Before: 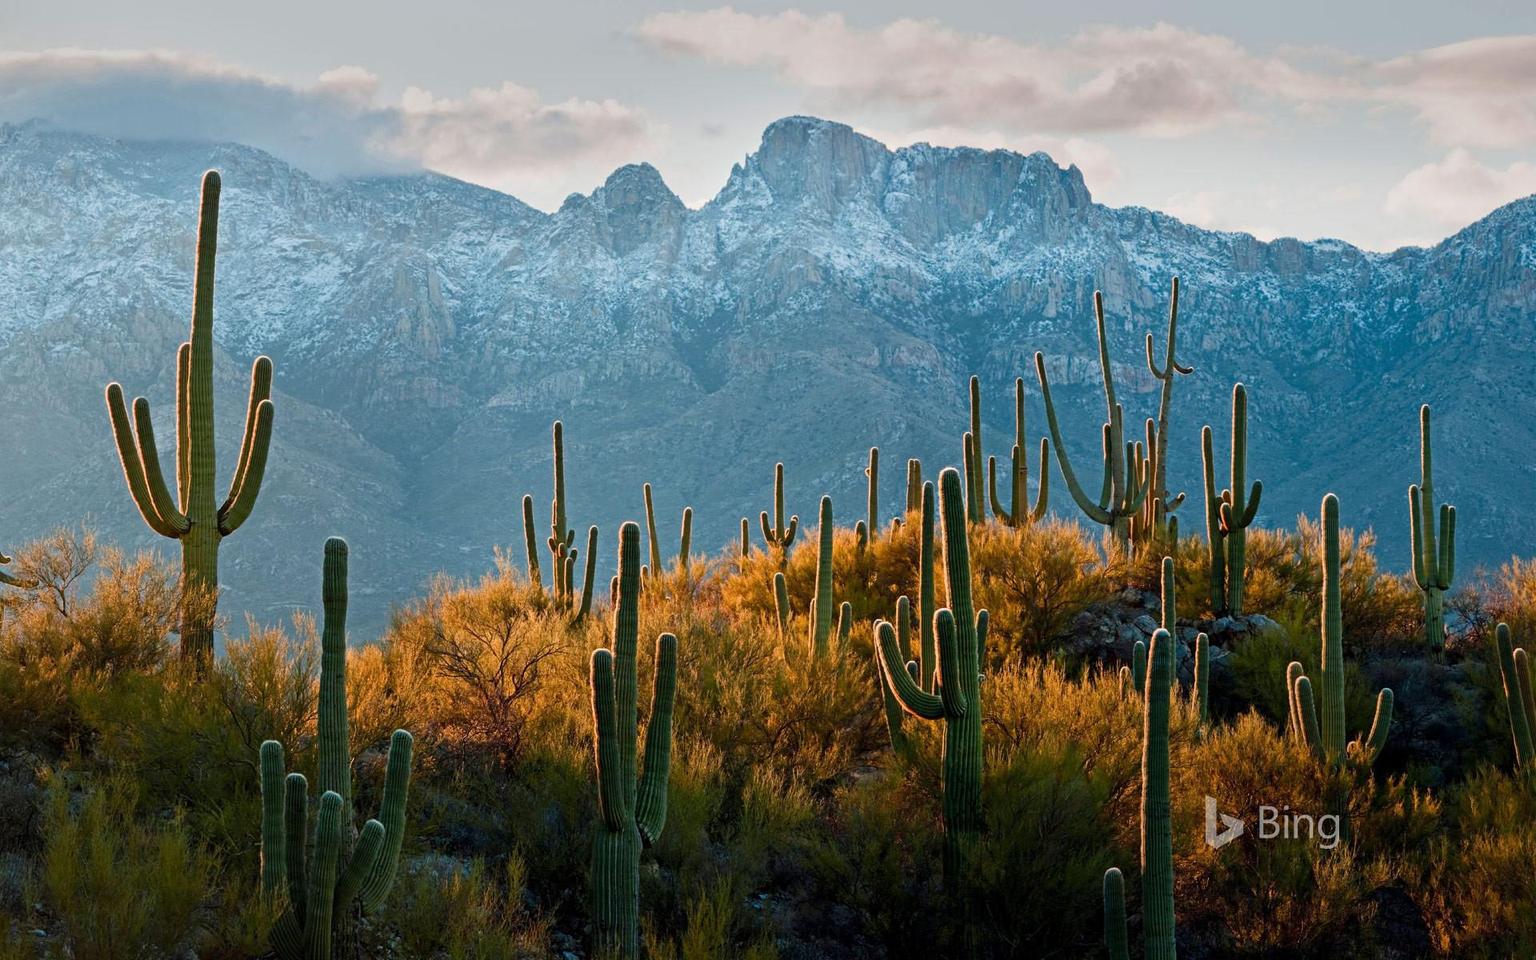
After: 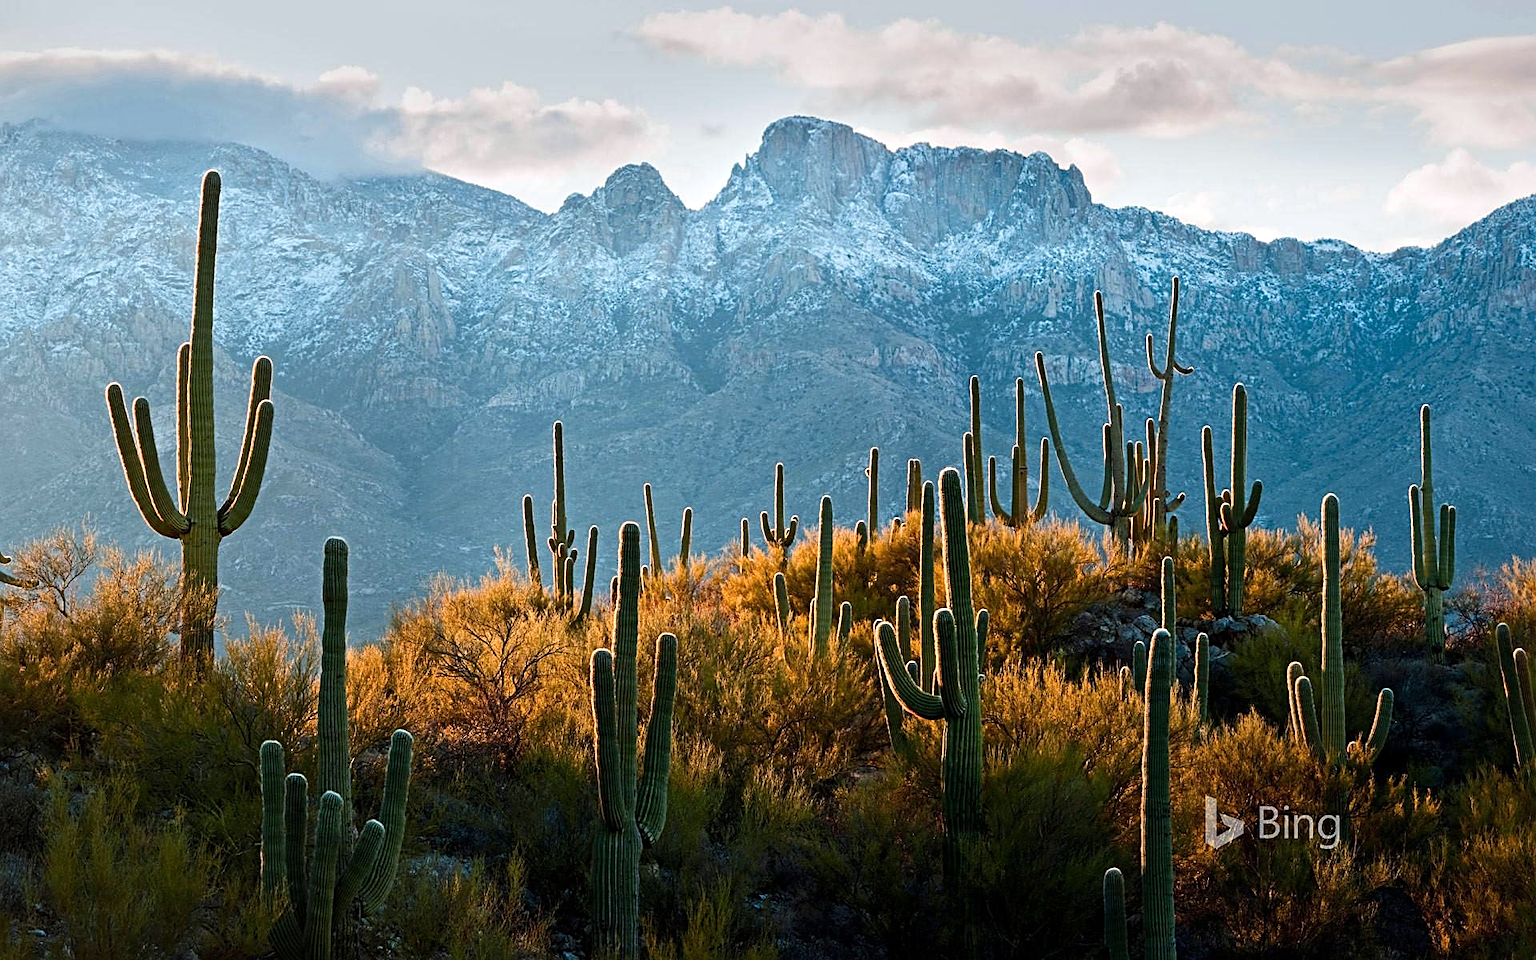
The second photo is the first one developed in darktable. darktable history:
white balance: red 0.988, blue 1.017
sharpen: on, module defaults
tone equalizer: -8 EV -0.417 EV, -7 EV -0.389 EV, -6 EV -0.333 EV, -5 EV -0.222 EV, -3 EV 0.222 EV, -2 EV 0.333 EV, -1 EV 0.389 EV, +0 EV 0.417 EV, edges refinement/feathering 500, mask exposure compensation -1.57 EV, preserve details no
